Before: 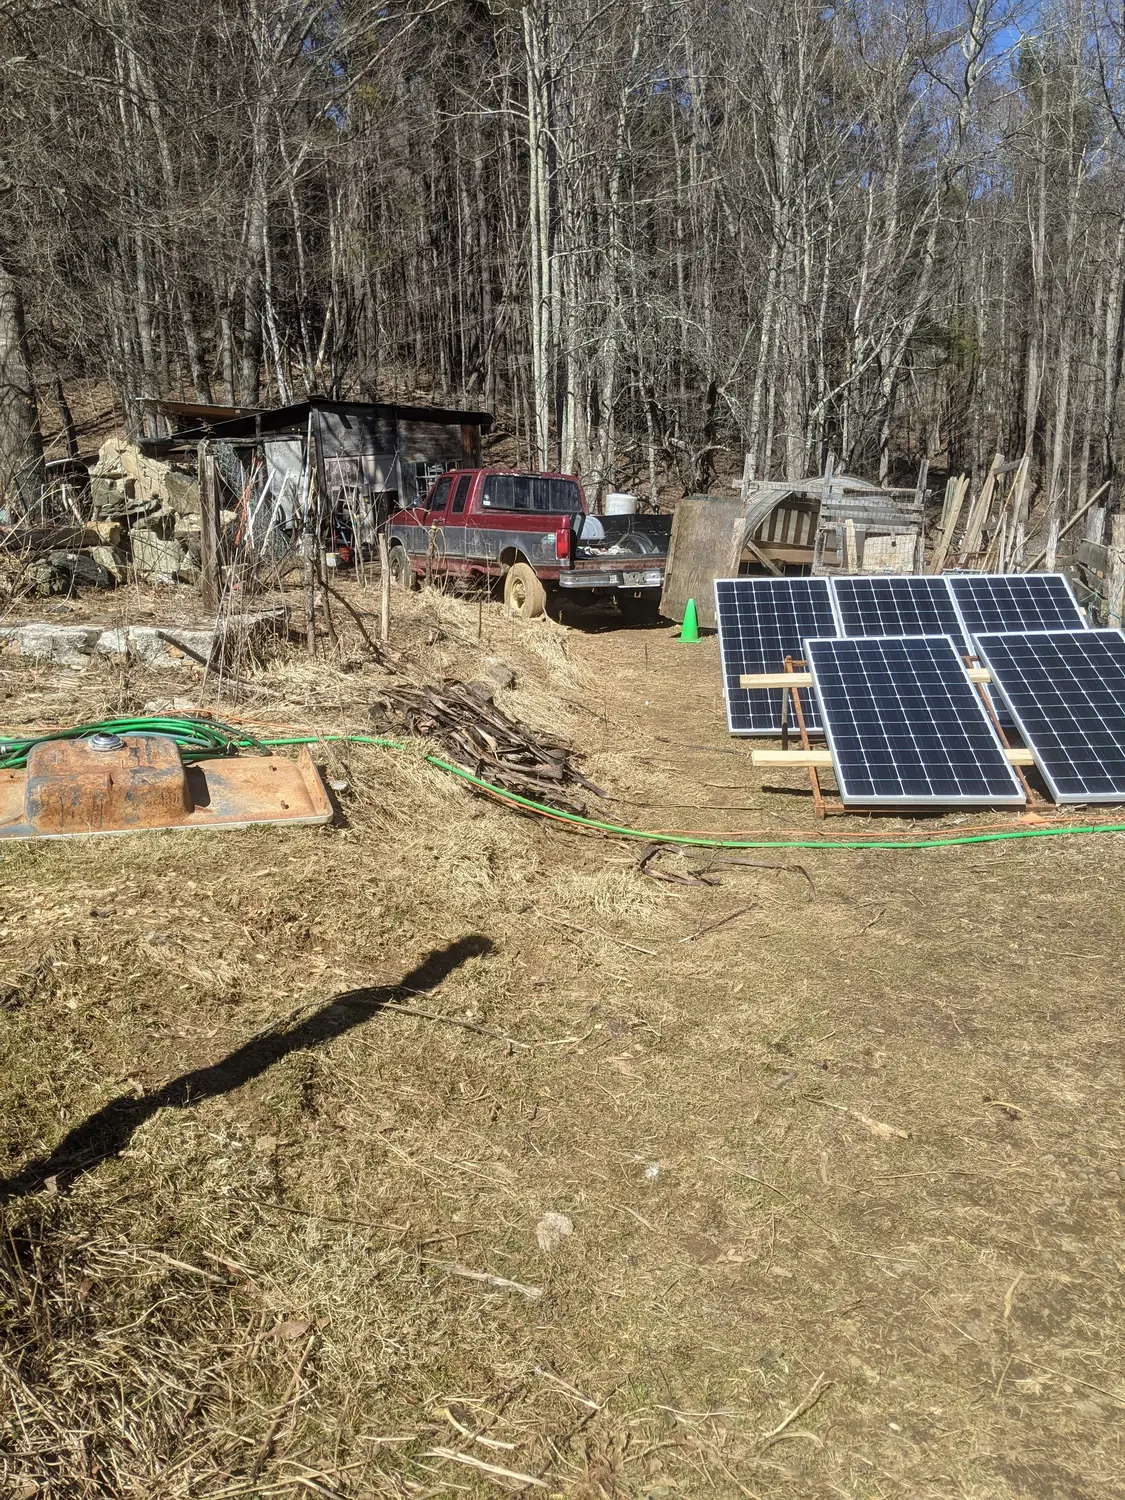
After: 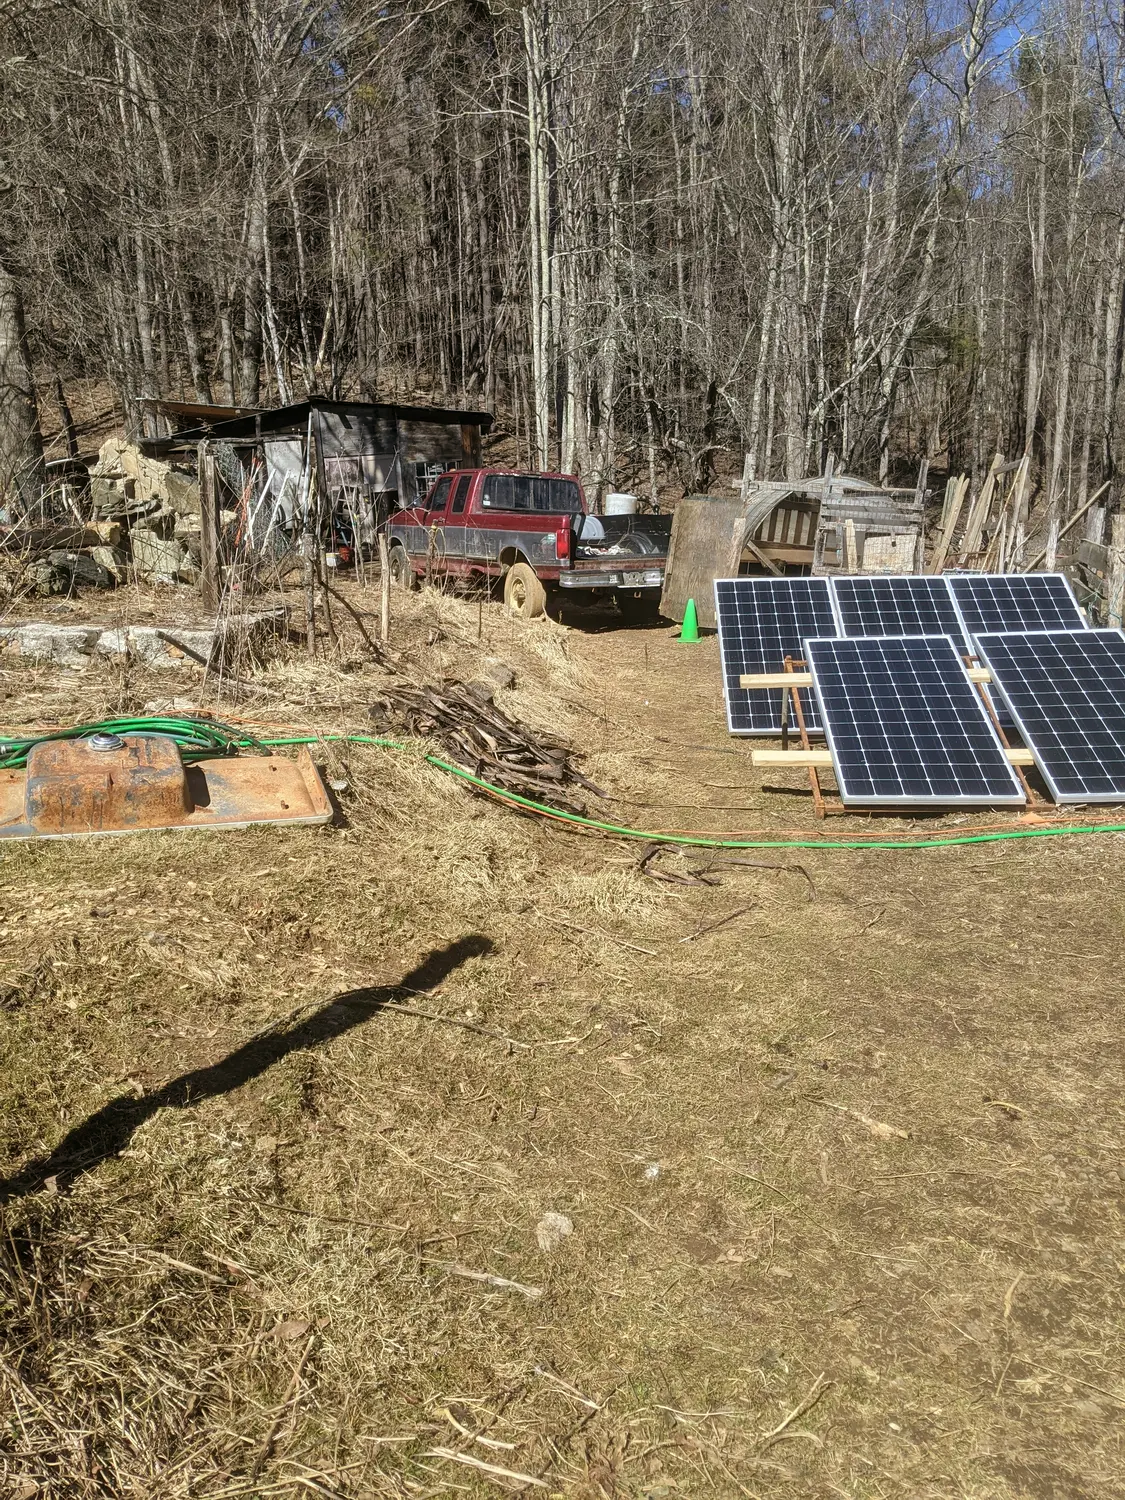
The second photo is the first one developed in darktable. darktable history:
color balance: mode lift, gamma, gain (sRGB), lift [1, 0.99, 1.01, 0.992], gamma [1, 1.037, 0.974, 0.963]
shadows and highlights: soften with gaussian
